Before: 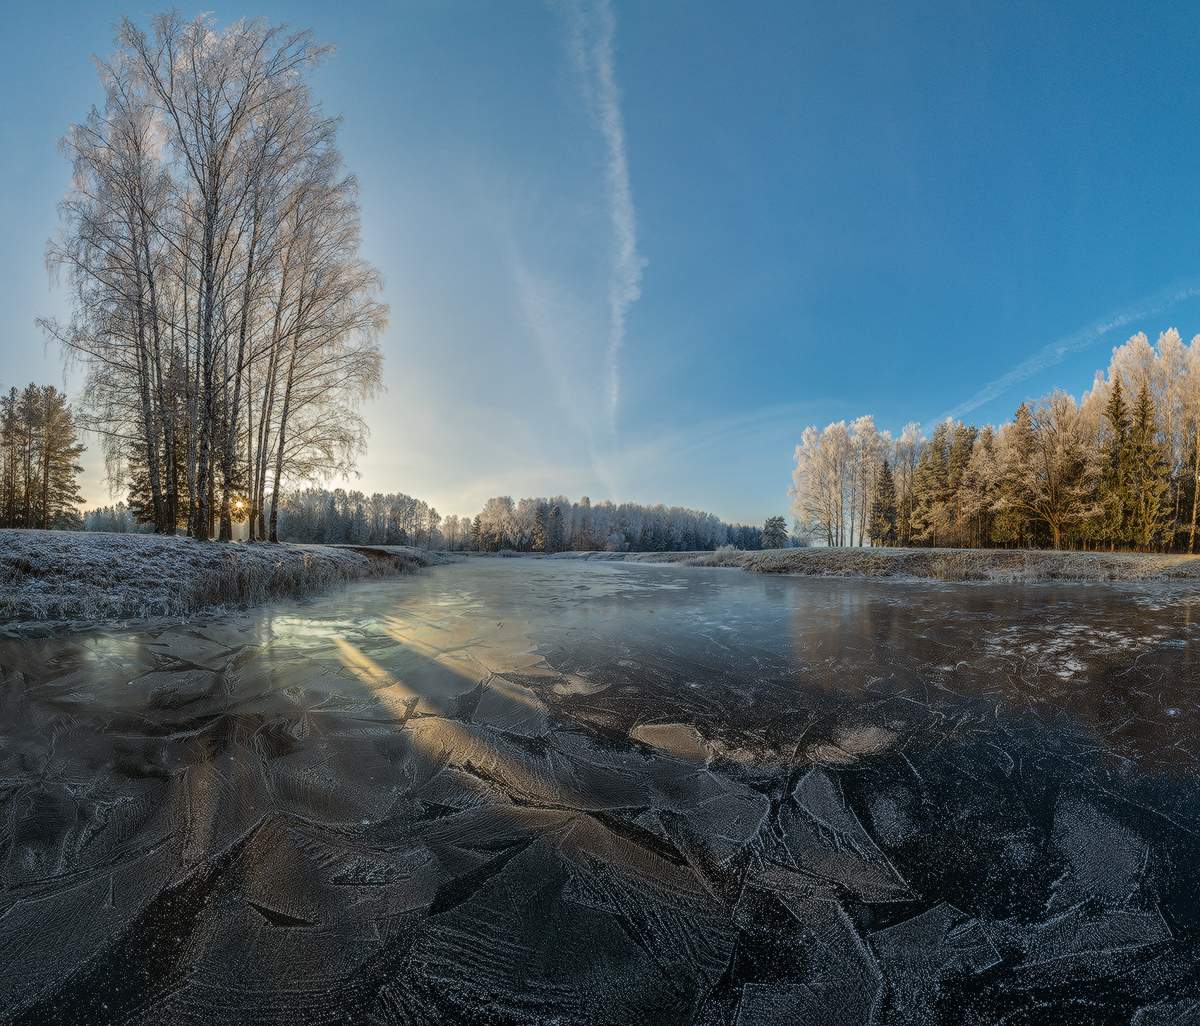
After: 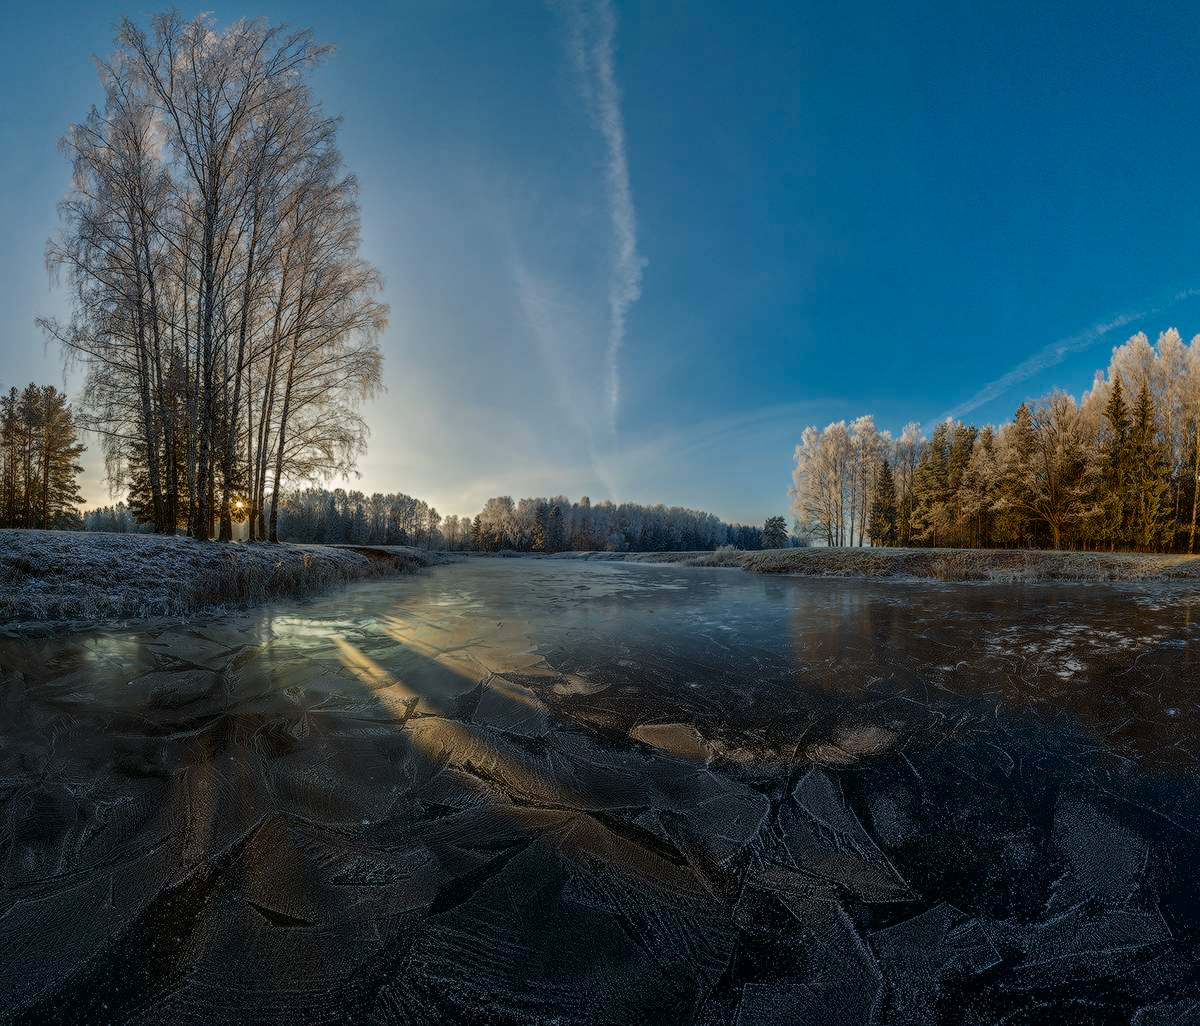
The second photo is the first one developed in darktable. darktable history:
contrast brightness saturation: brightness -0.213, saturation 0.083
